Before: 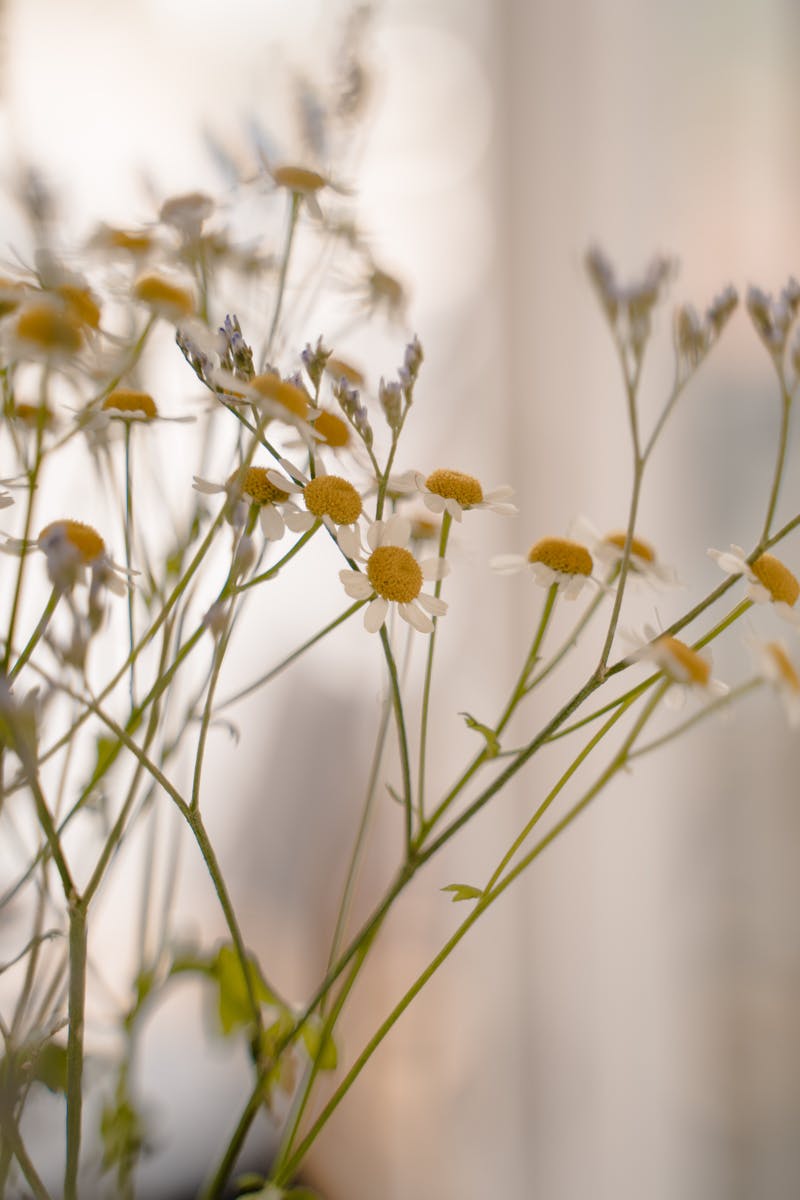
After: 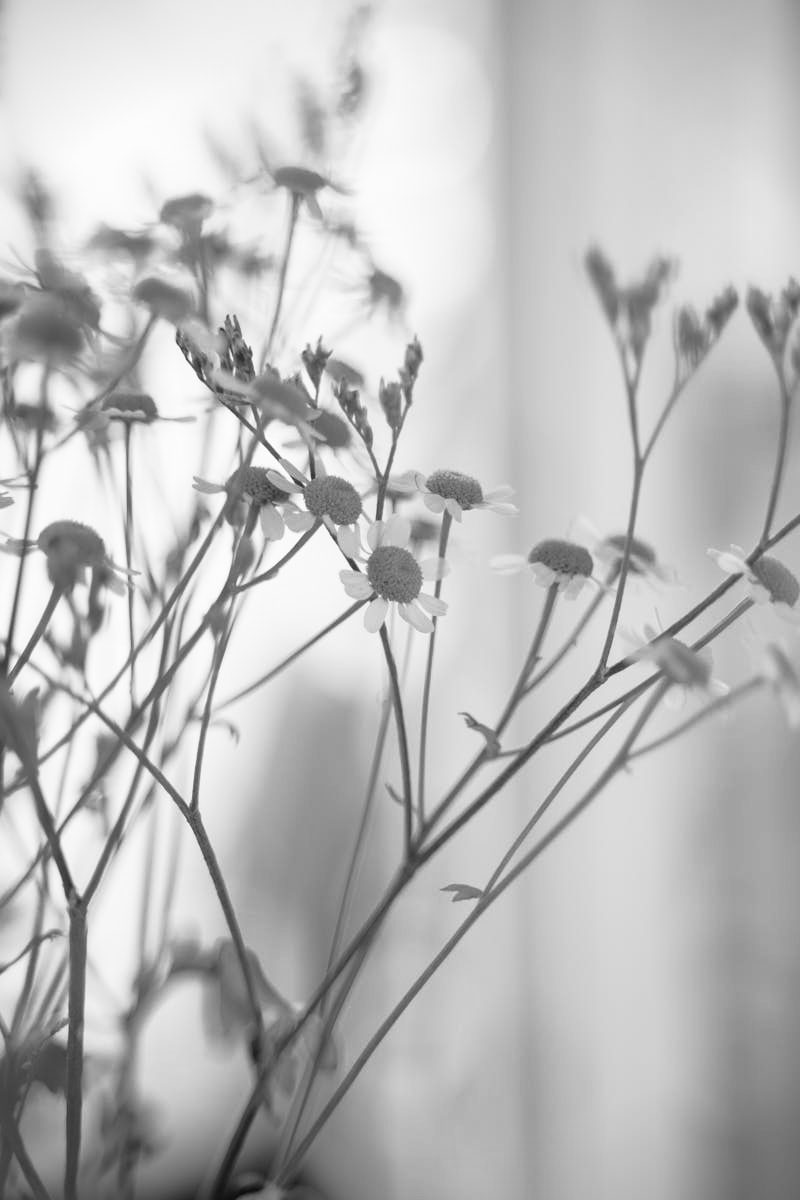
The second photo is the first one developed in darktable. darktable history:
vignetting: fall-off start 91.19%
monochrome: on, module defaults
base curve: curves: ch0 [(0, 0) (0.257, 0.25) (0.482, 0.586) (0.757, 0.871) (1, 1)]
